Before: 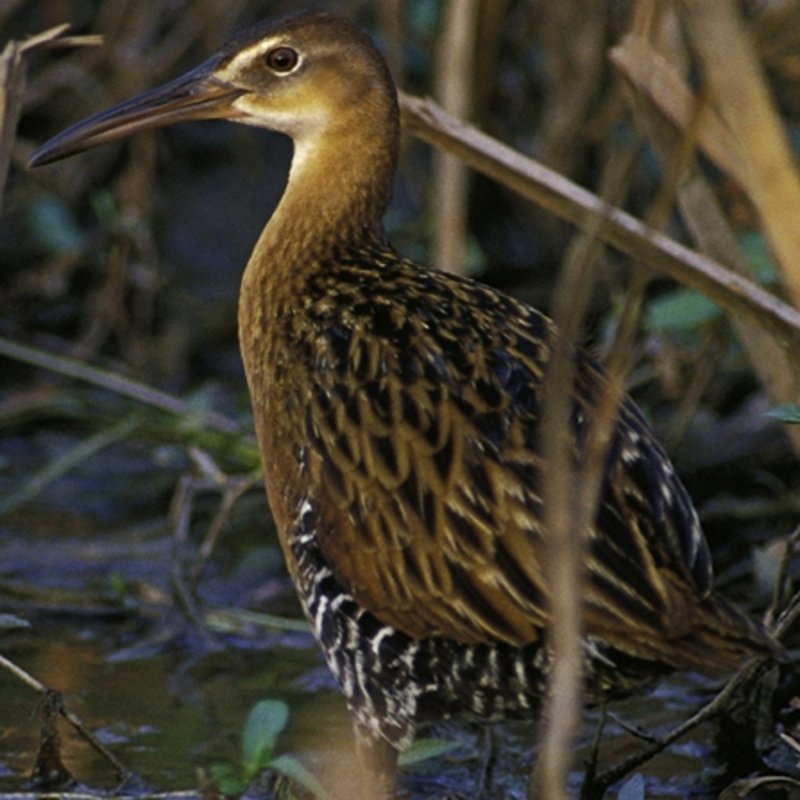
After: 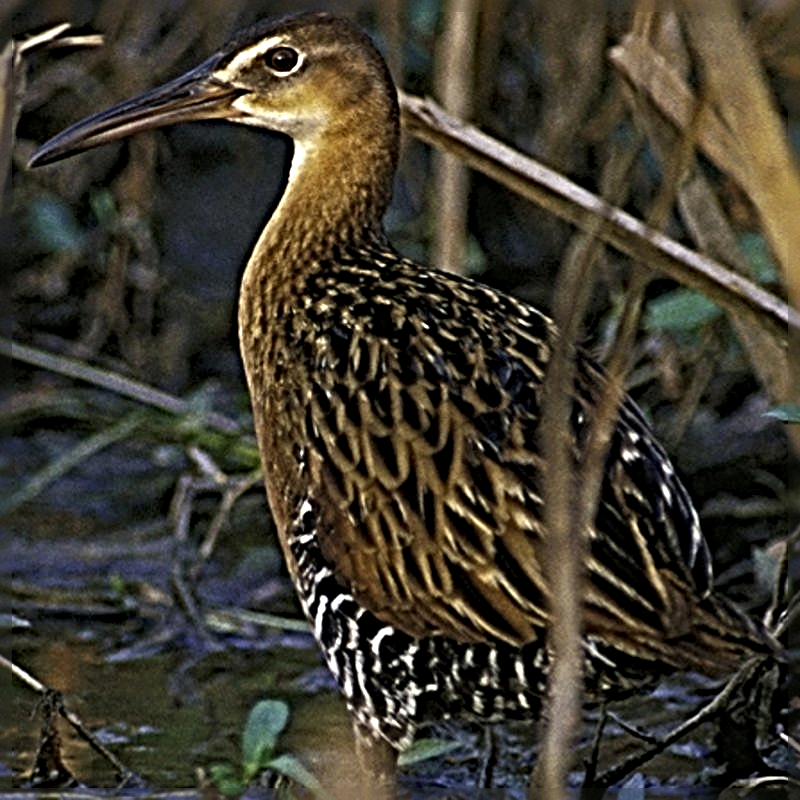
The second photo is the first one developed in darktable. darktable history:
sharpen: radius 6.254, amount 1.811, threshold 0.126
